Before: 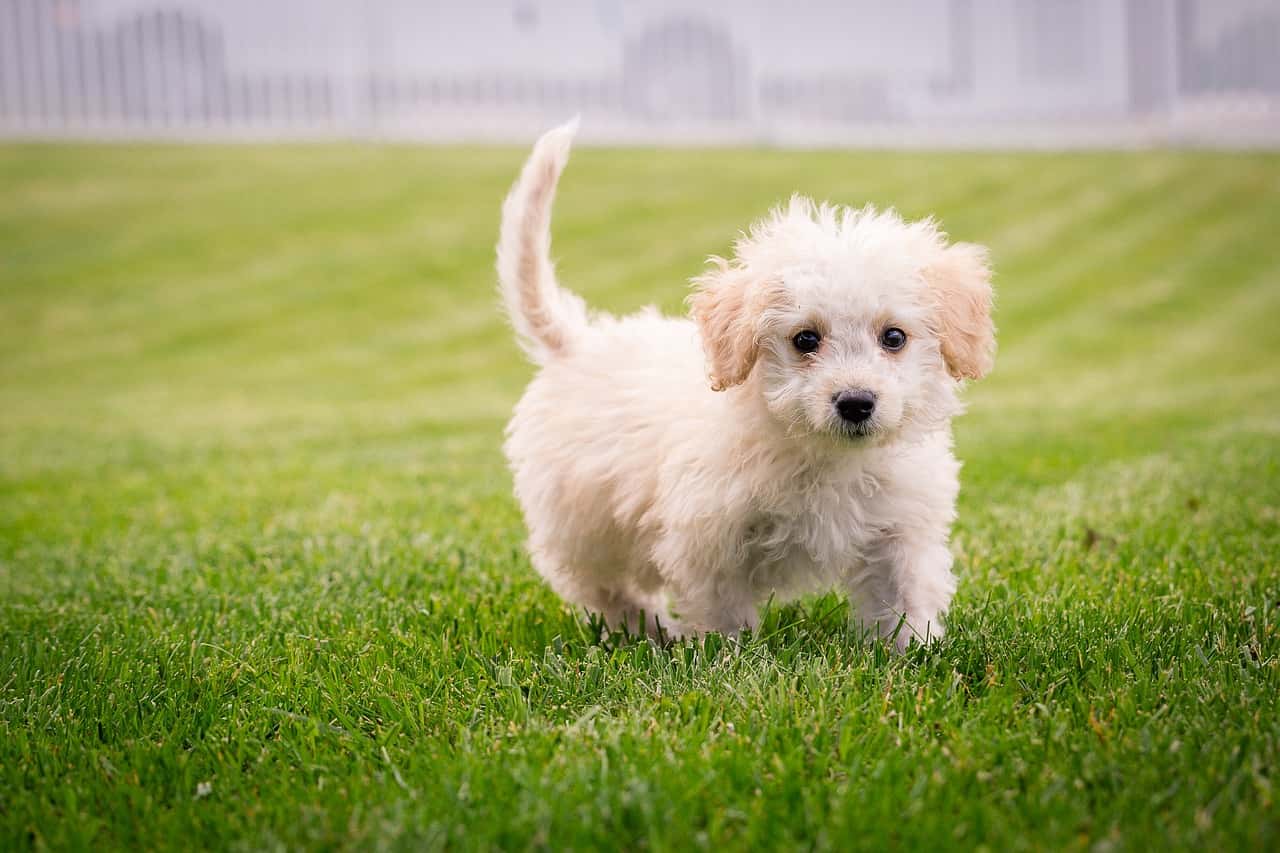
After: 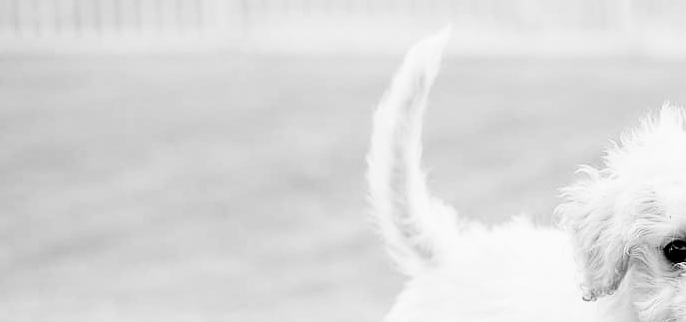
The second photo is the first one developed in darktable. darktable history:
filmic rgb: black relative exposure -5 EV, white relative exposure 3.5 EV, hardness 3.19, contrast 1.2, highlights saturation mix -50%
crop: left 10.121%, top 10.631%, right 36.218%, bottom 51.526%
exposure: black level correction 0, exposure 0.7 EV, compensate exposure bias true, compensate highlight preservation false
monochrome: size 3.1
